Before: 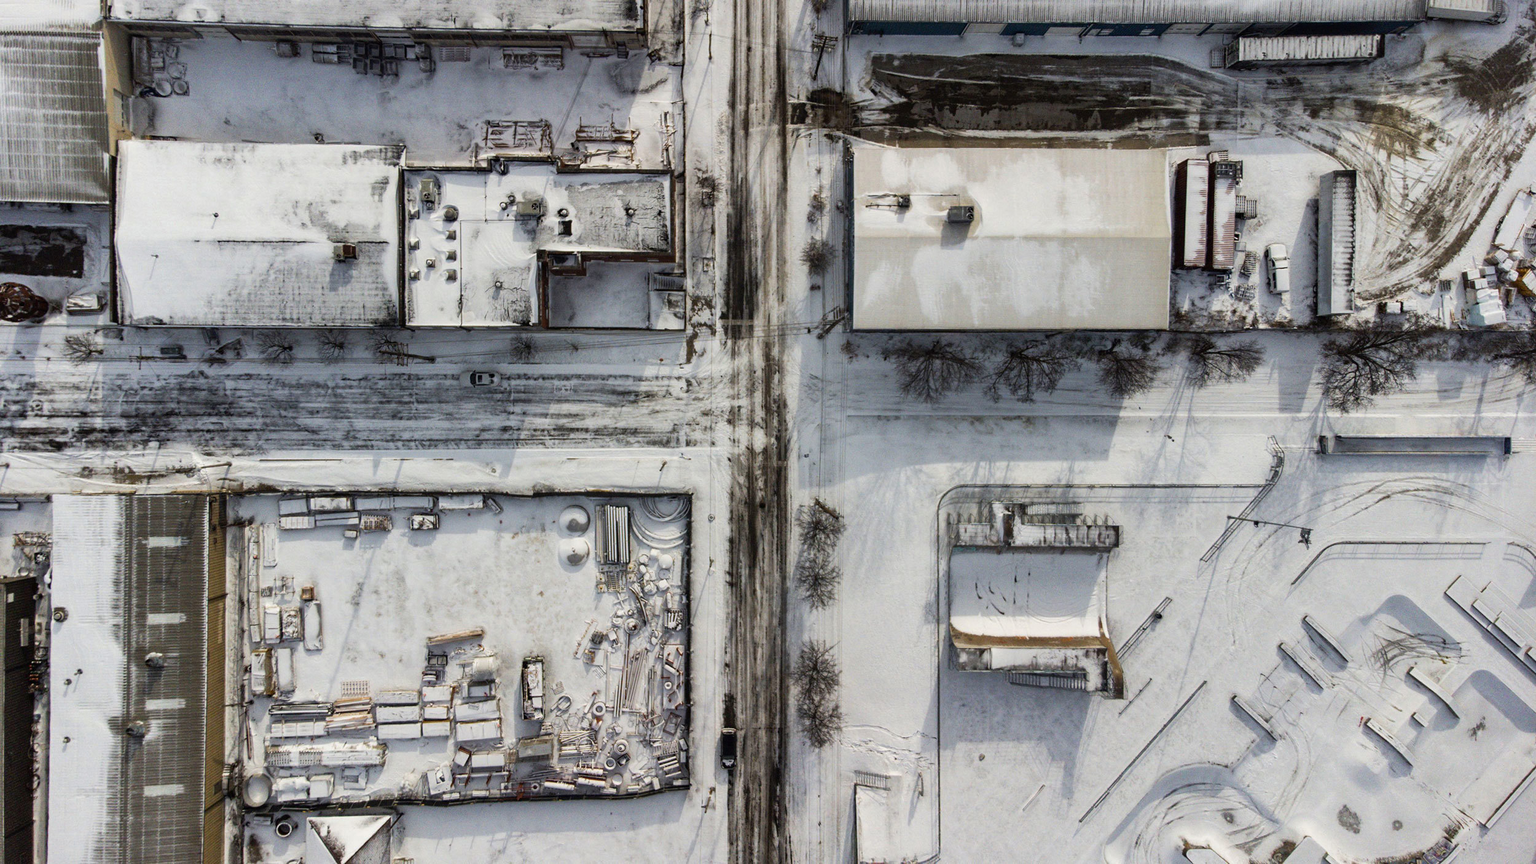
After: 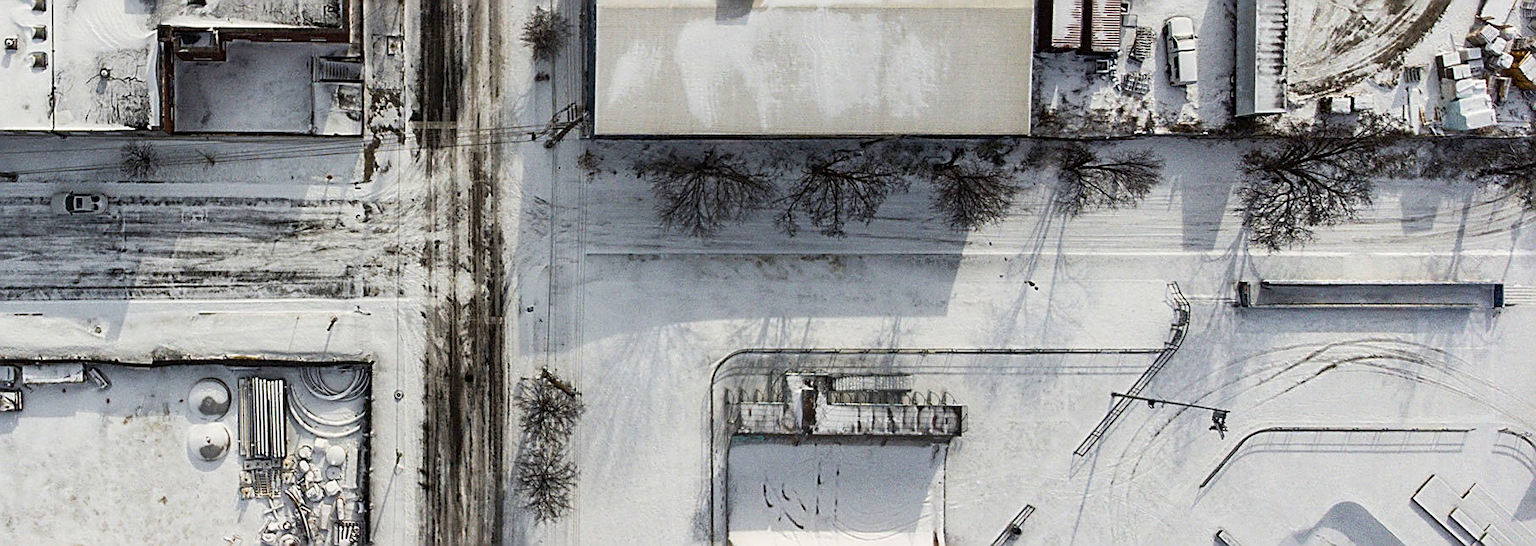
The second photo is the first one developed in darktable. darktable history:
shadows and highlights: shadows 1.85, highlights 38.61
sharpen: amount 0.899
crop and rotate: left 27.59%, top 26.856%, bottom 27.284%
